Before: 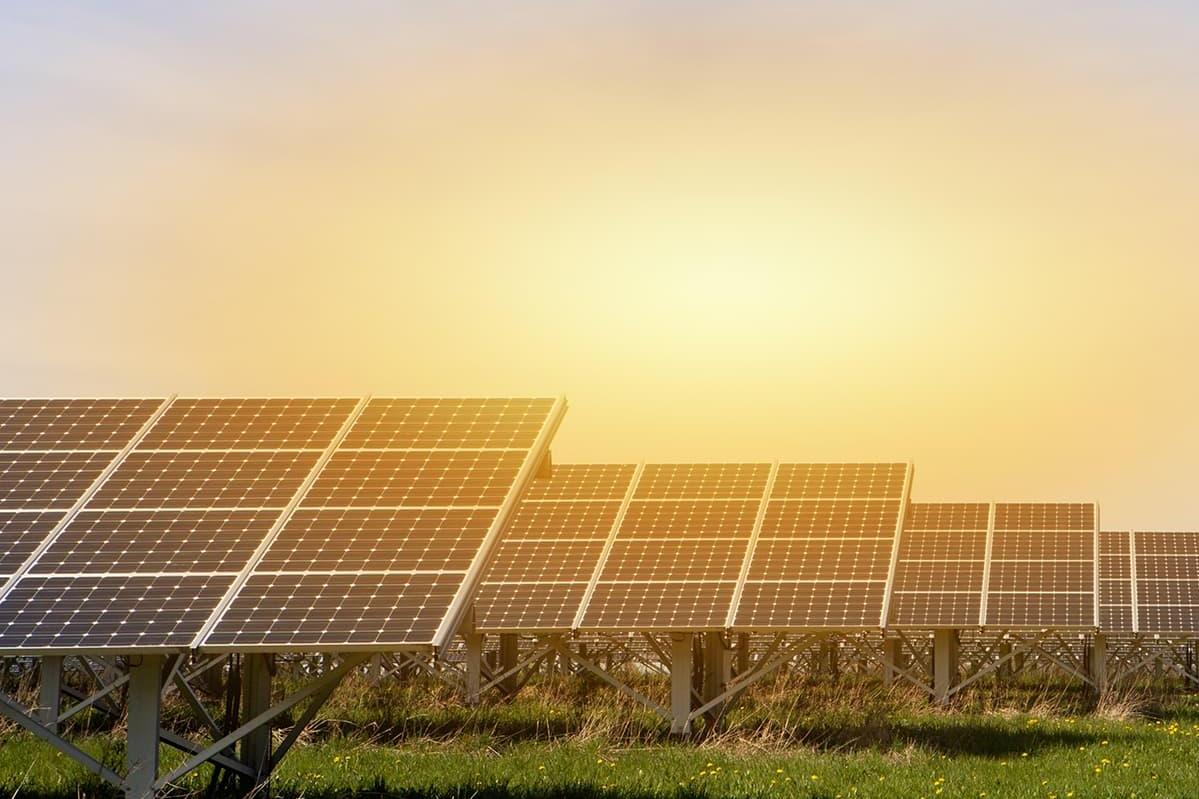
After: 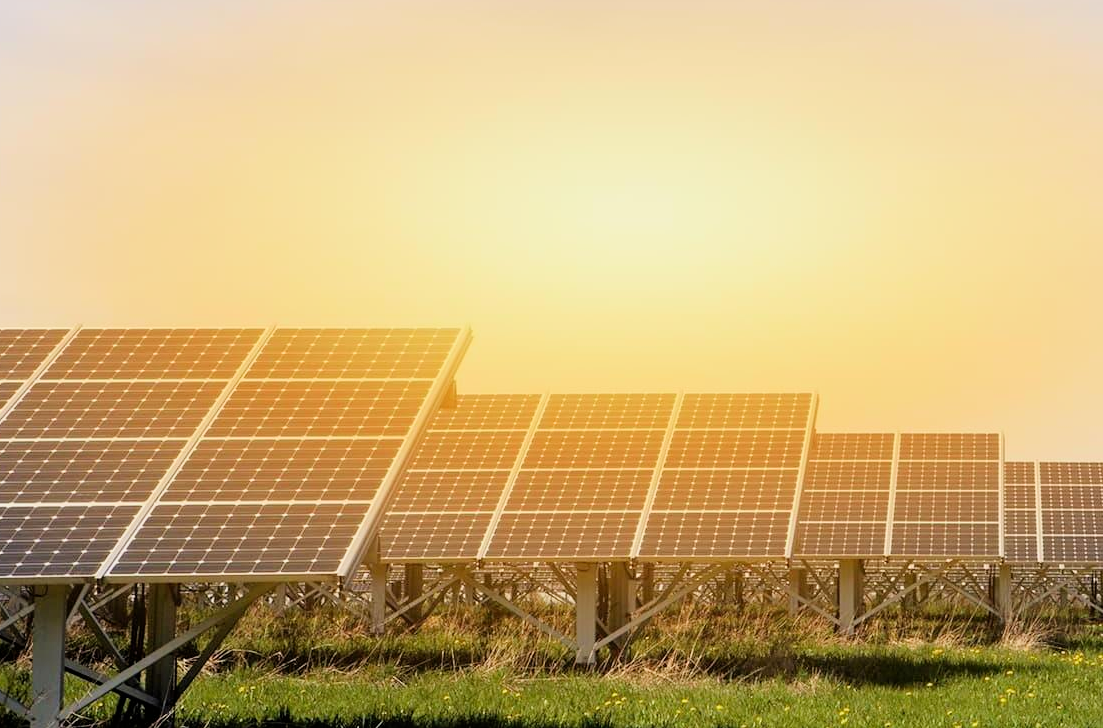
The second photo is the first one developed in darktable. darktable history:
filmic rgb: black relative exposure -7.97 EV, white relative exposure 4.05 EV, hardness 4.16, color science v6 (2022)
crop and rotate: left 7.969%, top 8.853%
exposure: exposure 0.637 EV, compensate highlight preservation false
